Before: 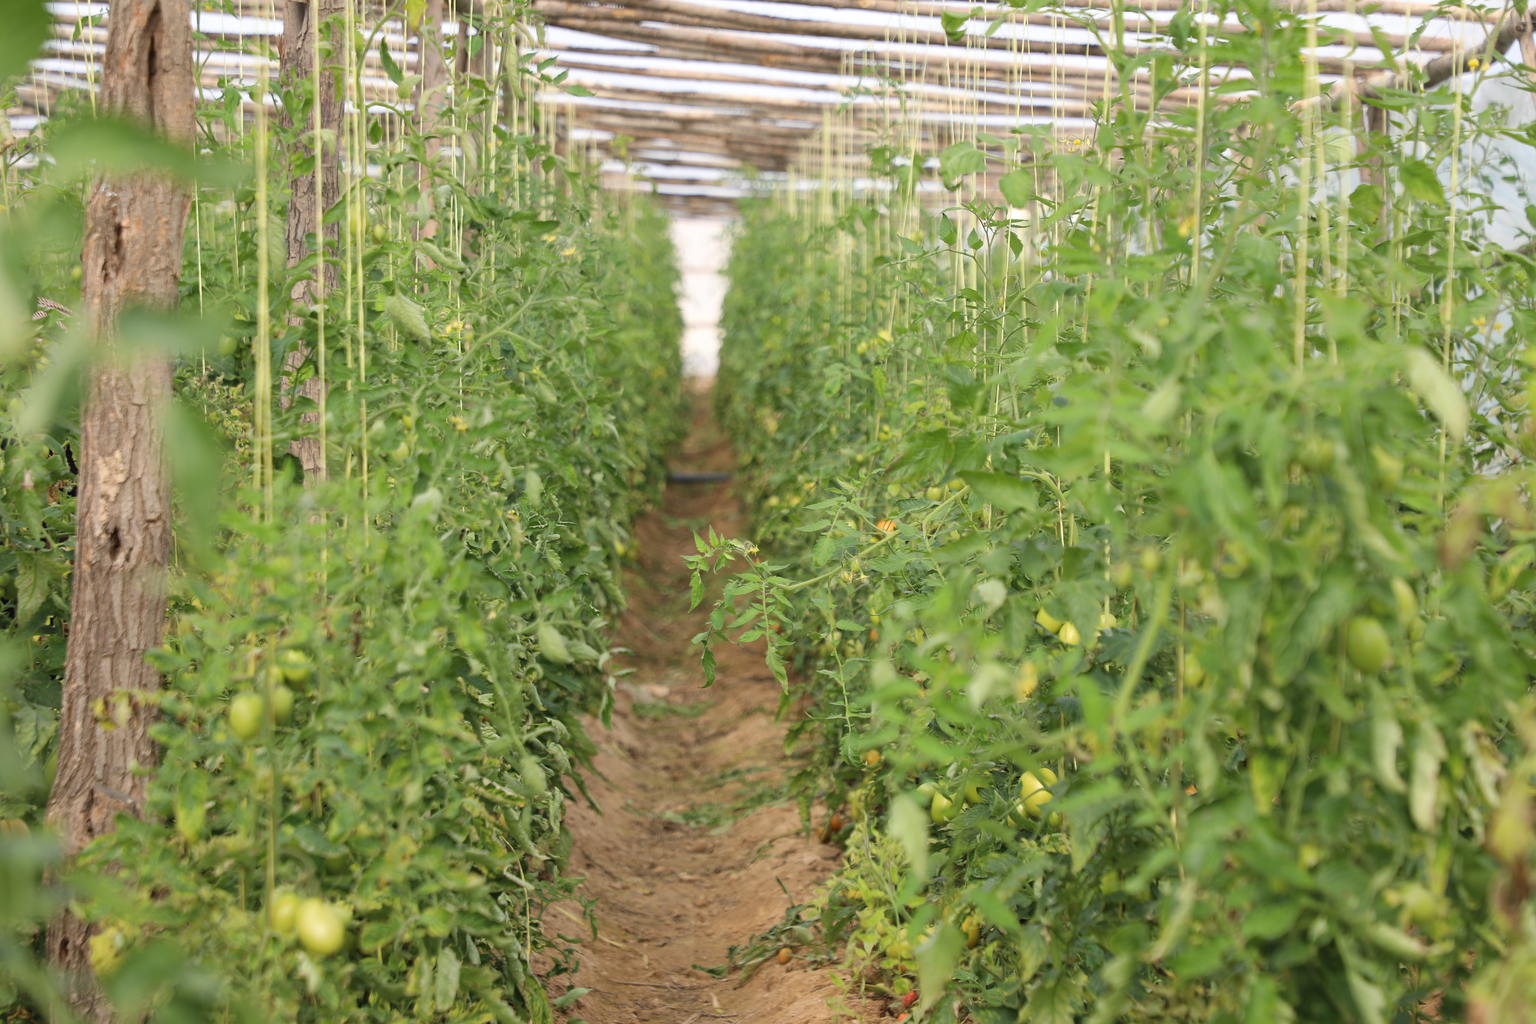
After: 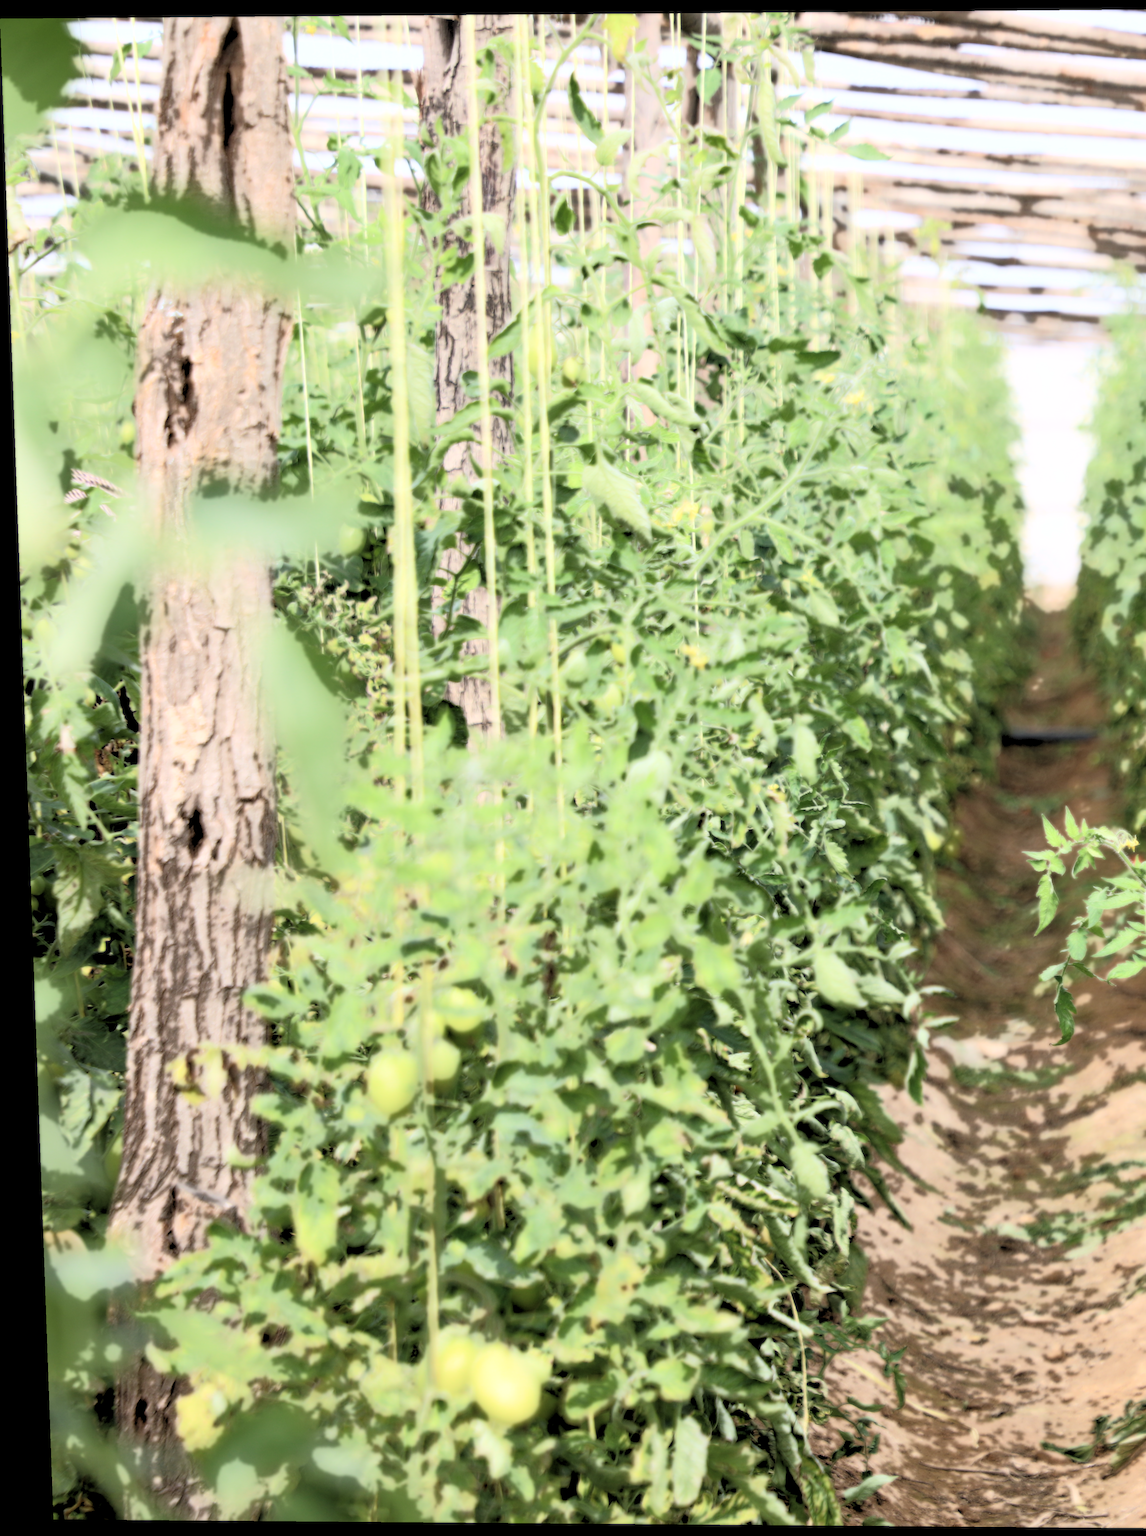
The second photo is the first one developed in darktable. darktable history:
exposure: black level correction 0.001, exposure -0.2 EV, compensate highlight preservation false
rgb levels: levels [[0.029, 0.461, 0.922], [0, 0.5, 1], [0, 0.5, 1]]
rotate and perspective: lens shift (vertical) 0.048, lens shift (horizontal) -0.024, automatic cropping off
bloom: size 0%, threshold 54.82%, strength 8.31%
crop and rotate: left 0%, top 0%, right 50.845%
color calibration: illuminant as shot in camera, x 0.358, y 0.373, temperature 4628.91 K
